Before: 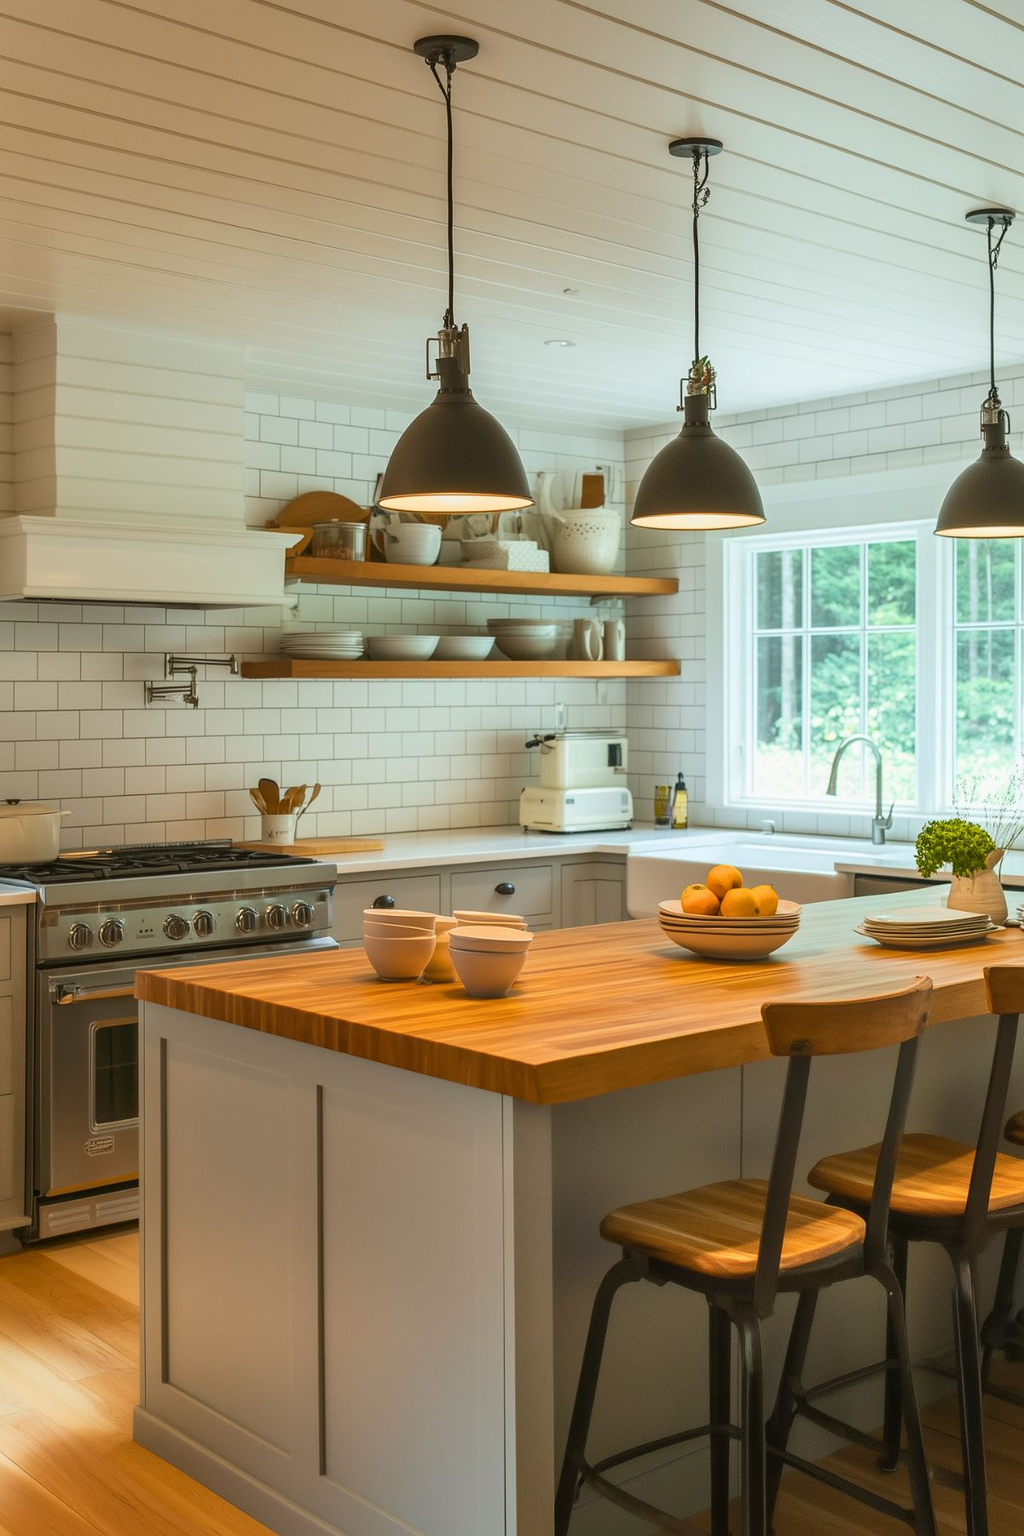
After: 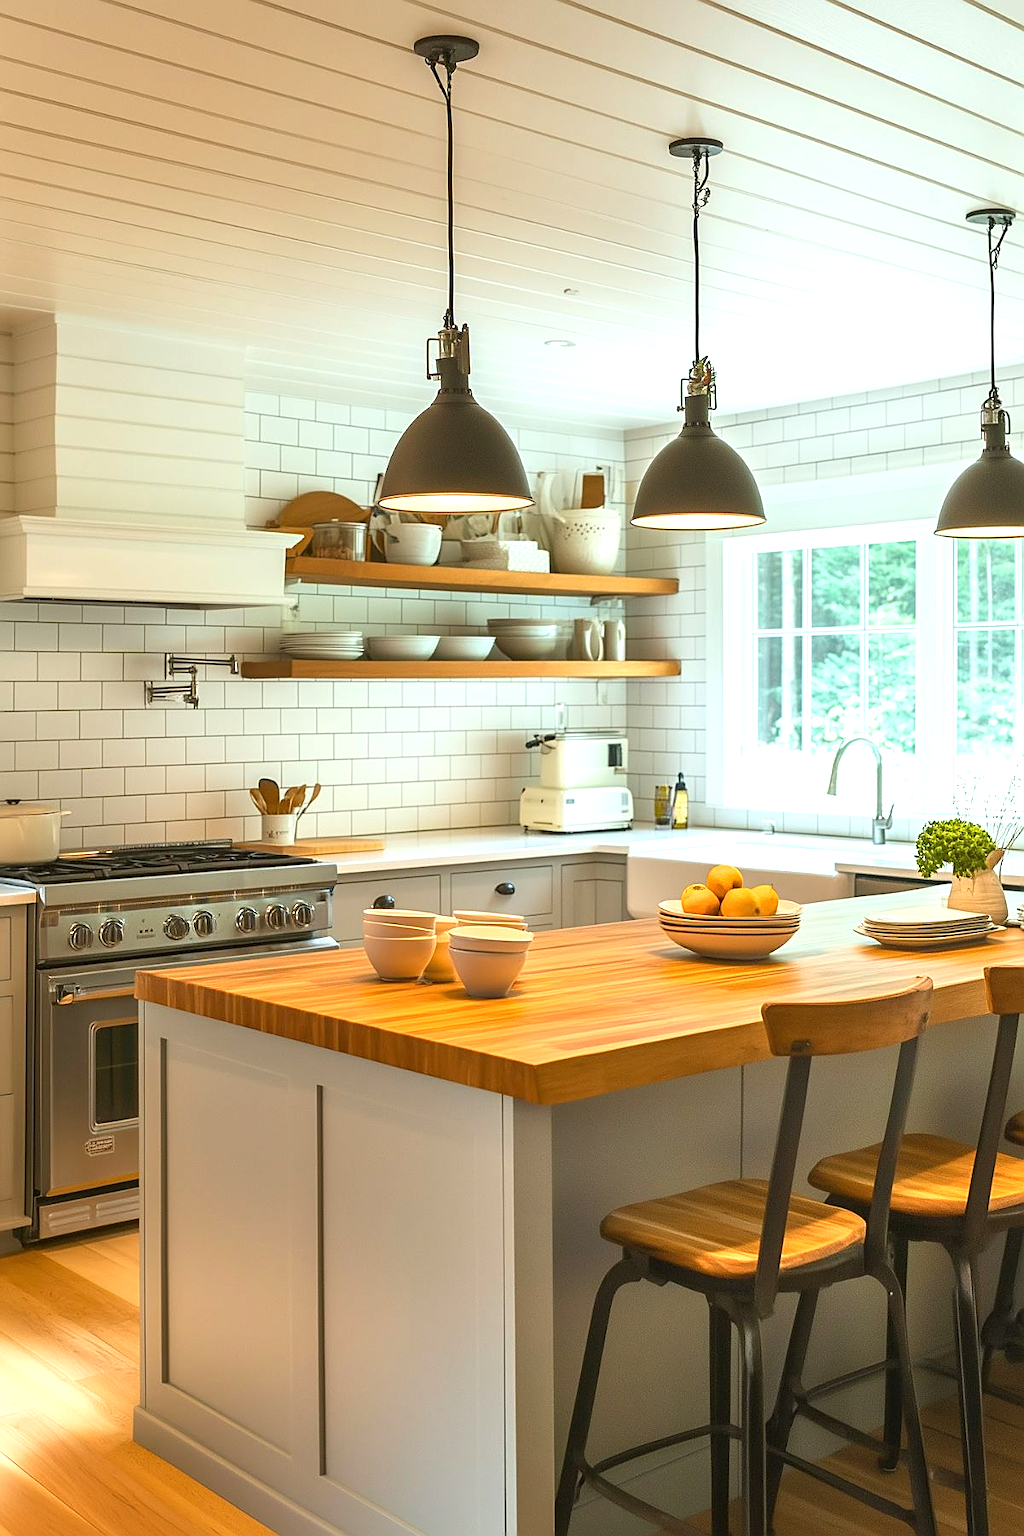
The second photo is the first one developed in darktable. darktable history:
sharpen: on, module defaults
exposure: black level correction 0, exposure 0.691 EV, compensate exposure bias true, compensate highlight preservation false
